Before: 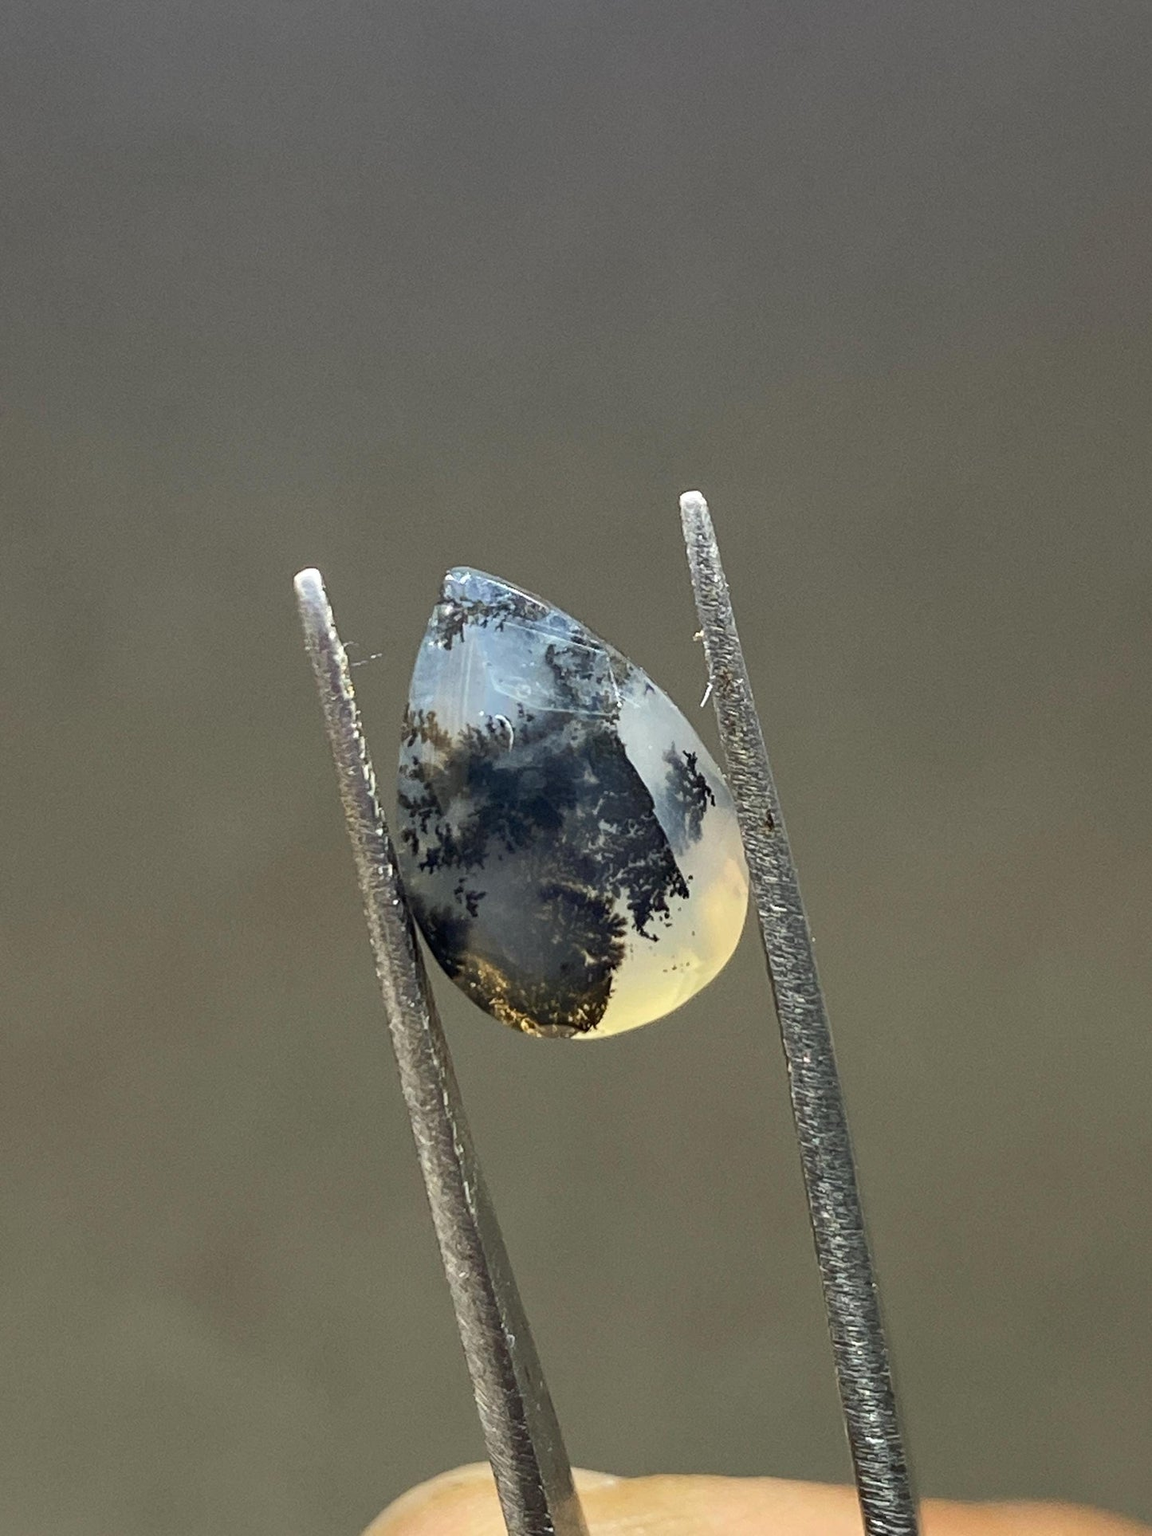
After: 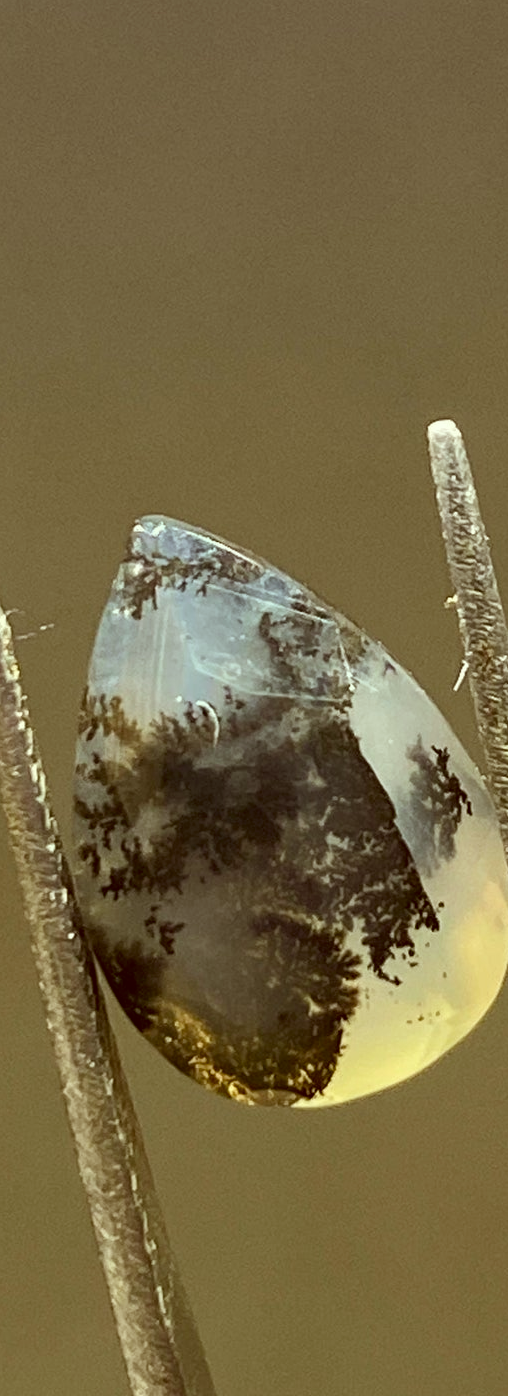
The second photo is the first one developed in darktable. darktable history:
crop and rotate: left 29.476%, top 10.214%, right 35.32%, bottom 17.333%
color correction: highlights a* -5.3, highlights b* 9.8, shadows a* 9.8, shadows b* 24.26
